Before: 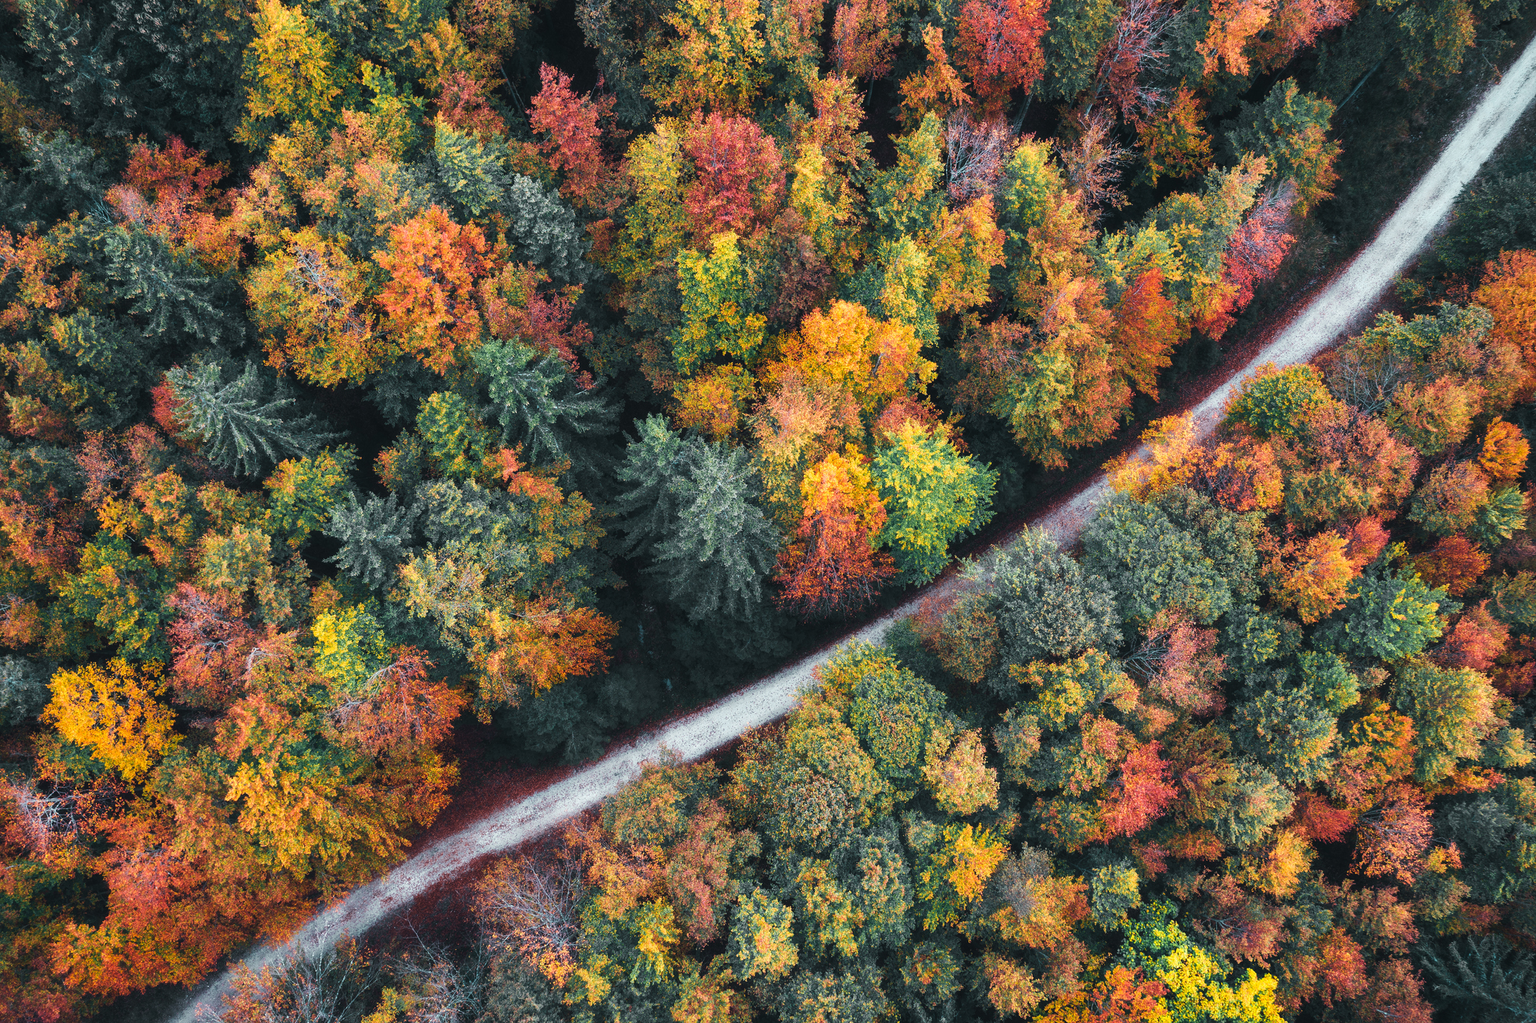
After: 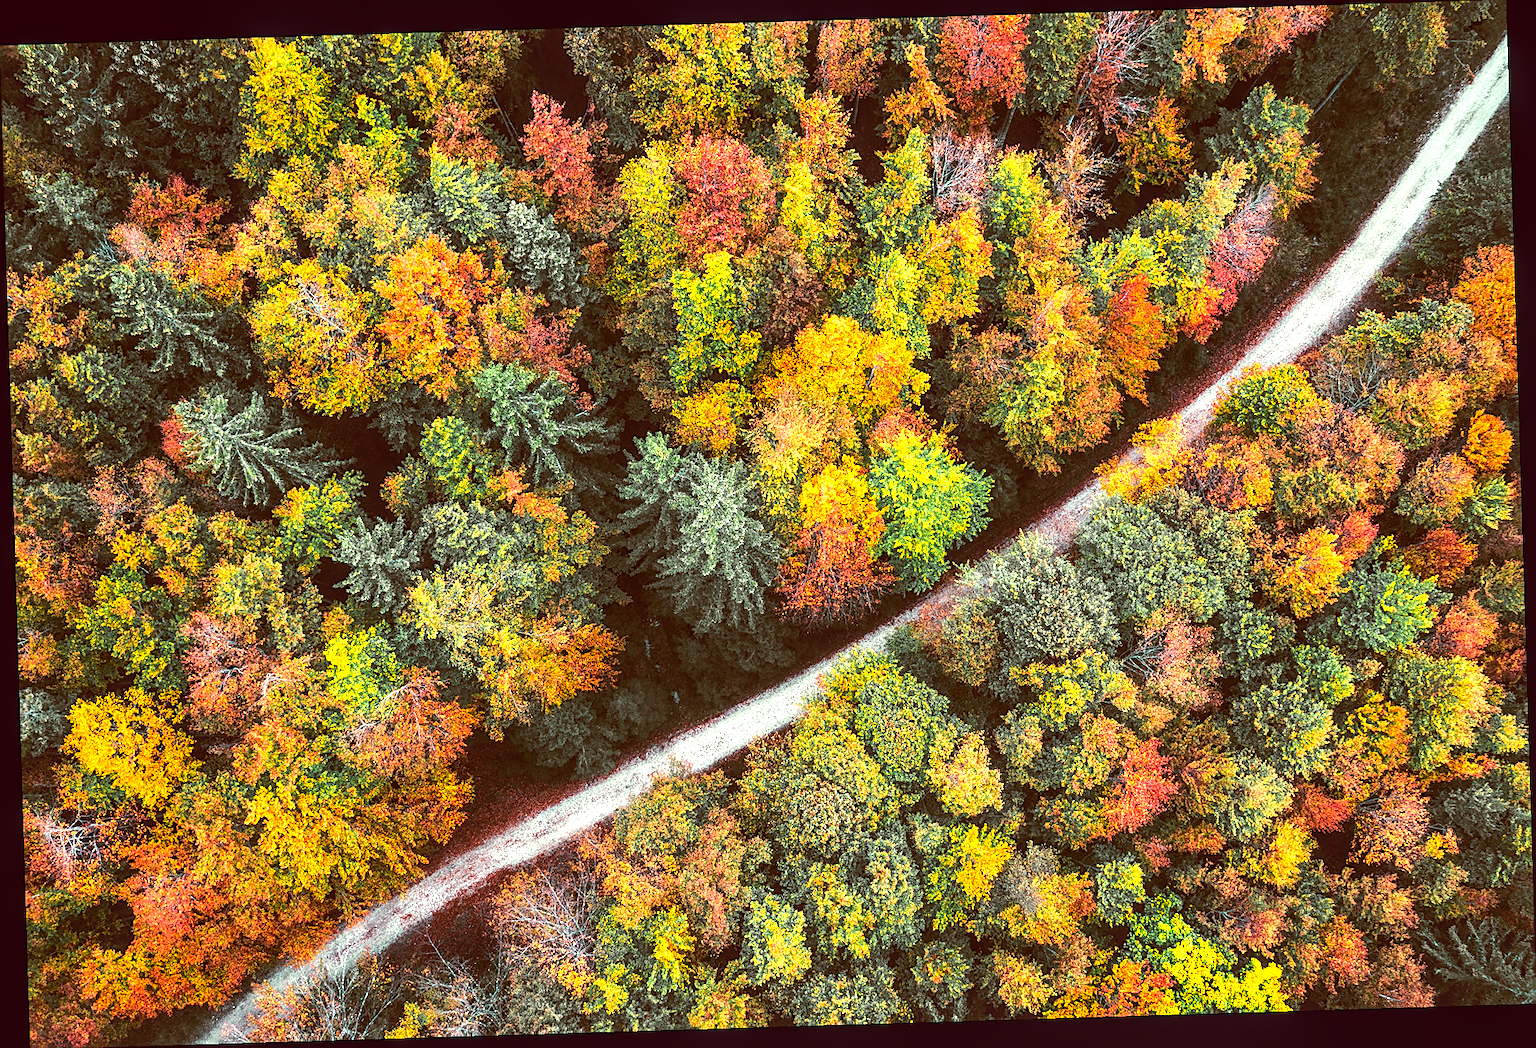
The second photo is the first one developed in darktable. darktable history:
exposure: exposure 0.29 EV, compensate highlight preservation false
contrast brightness saturation: brightness 0.09, saturation 0.19
local contrast: on, module defaults
tone equalizer: -8 EV -0.75 EV, -7 EV -0.7 EV, -6 EV -0.6 EV, -5 EV -0.4 EV, -3 EV 0.4 EV, -2 EV 0.6 EV, -1 EV 0.7 EV, +0 EV 0.75 EV, edges refinement/feathering 500, mask exposure compensation -1.57 EV, preserve details no
rotate and perspective: rotation -1.75°, automatic cropping off
sharpen: amount 0.75
color balance: lift [1.001, 1.007, 1, 0.993], gamma [1.023, 1.026, 1.01, 0.974], gain [0.964, 1.059, 1.073, 0.927]
